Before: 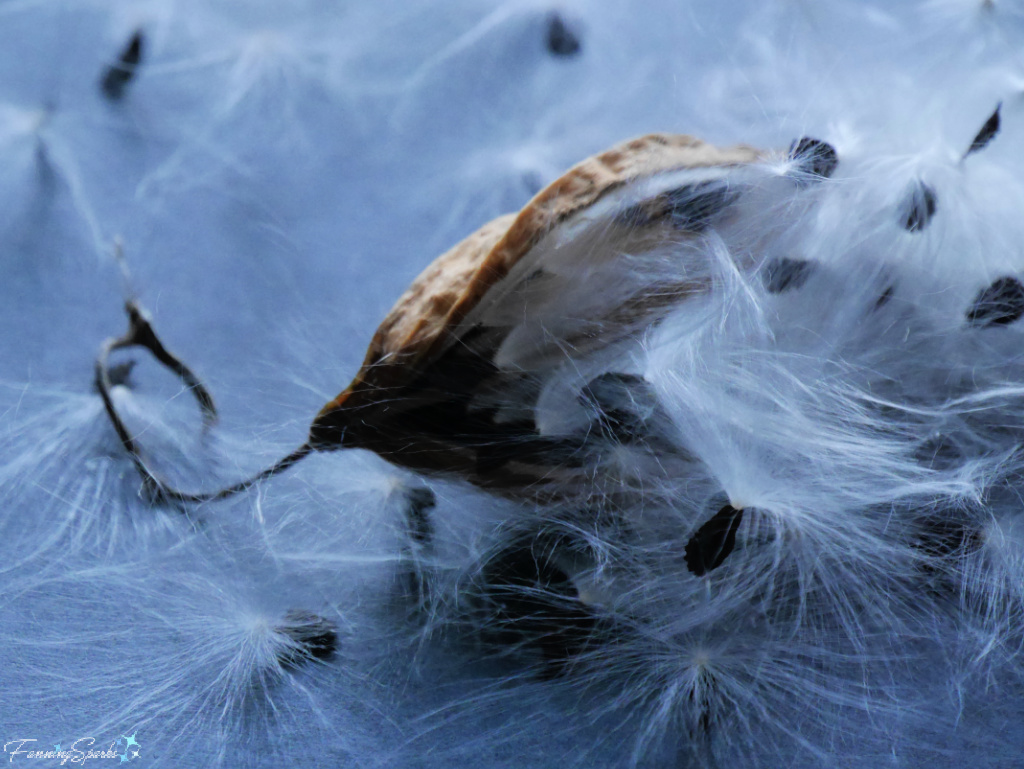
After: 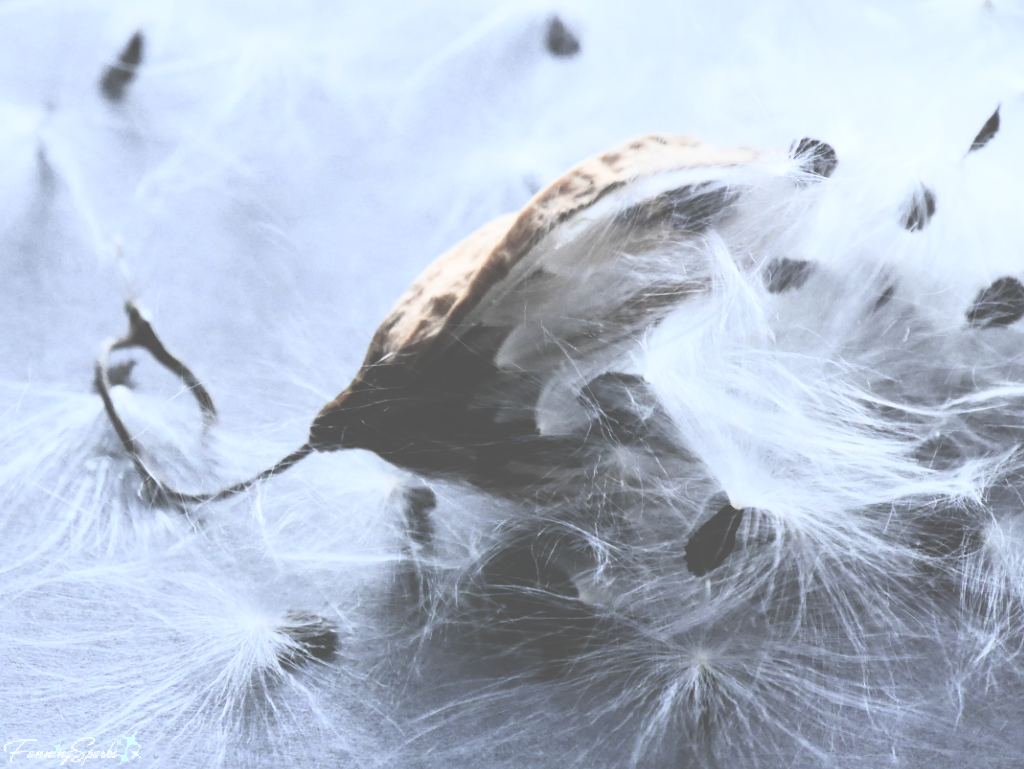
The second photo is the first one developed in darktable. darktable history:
exposure: black level correction -0.062, exposure -0.05 EV, compensate highlight preservation false
contrast brightness saturation: contrast 0.57, brightness 0.57, saturation -0.34
